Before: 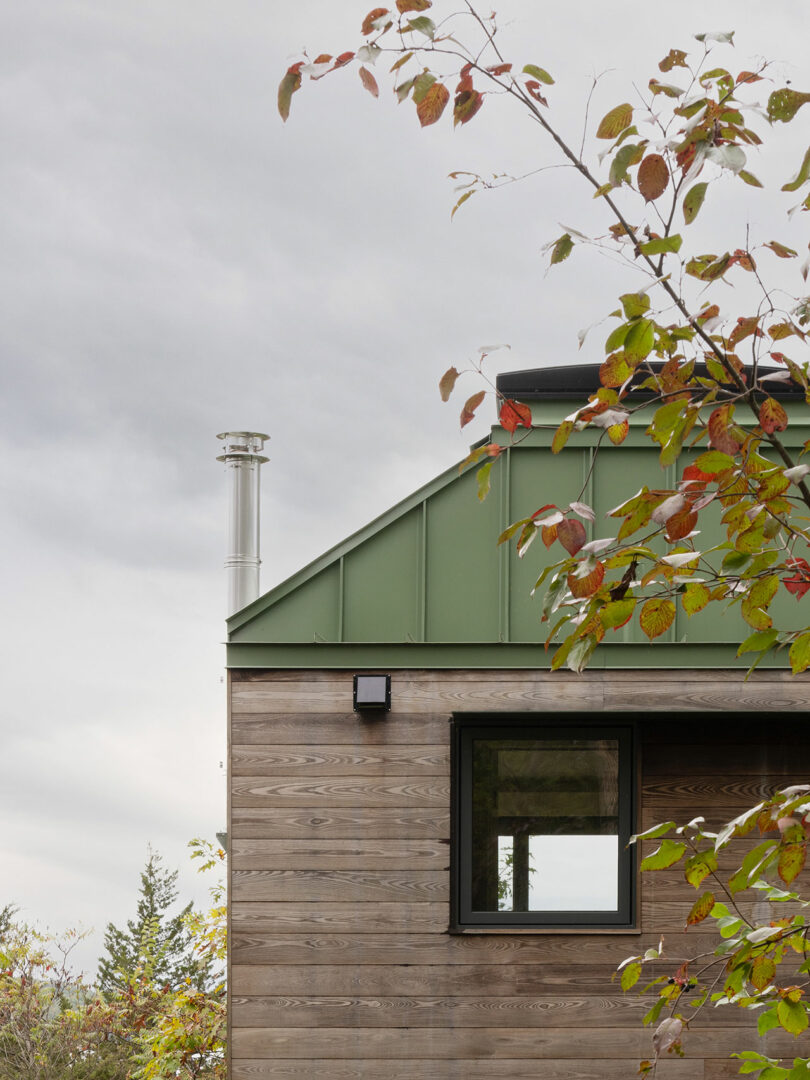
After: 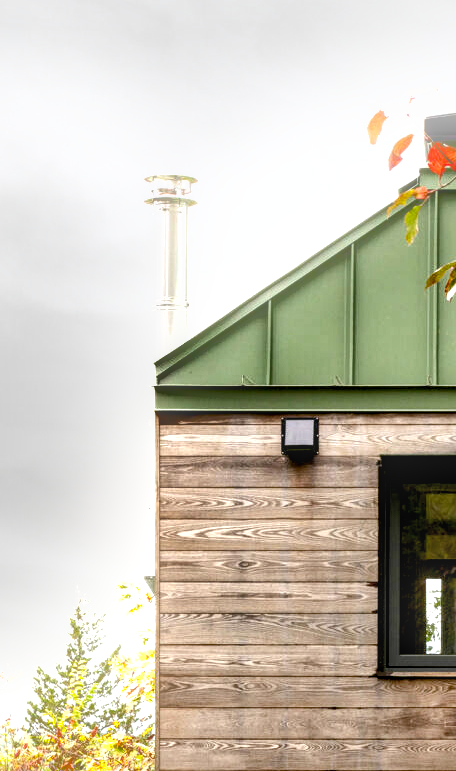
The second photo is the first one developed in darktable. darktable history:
crop: left 8.966%, top 23.852%, right 34.699%, bottom 4.703%
color balance rgb: perceptual saturation grading › global saturation 20%, perceptual saturation grading › highlights -25%, perceptual saturation grading › shadows 25%
bloom: size 9%, threshold 100%, strength 7%
shadows and highlights: shadows 60, soften with gaussian
tone equalizer: -8 EV -0.417 EV, -7 EV -0.389 EV, -6 EV -0.333 EV, -5 EV -0.222 EV, -3 EV 0.222 EV, -2 EV 0.333 EV, -1 EV 0.389 EV, +0 EV 0.417 EV, edges refinement/feathering 500, mask exposure compensation -1.57 EV, preserve details no
local contrast: detail 130%
exposure: black level correction 0.01, exposure 1 EV, compensate highlight preservation false
